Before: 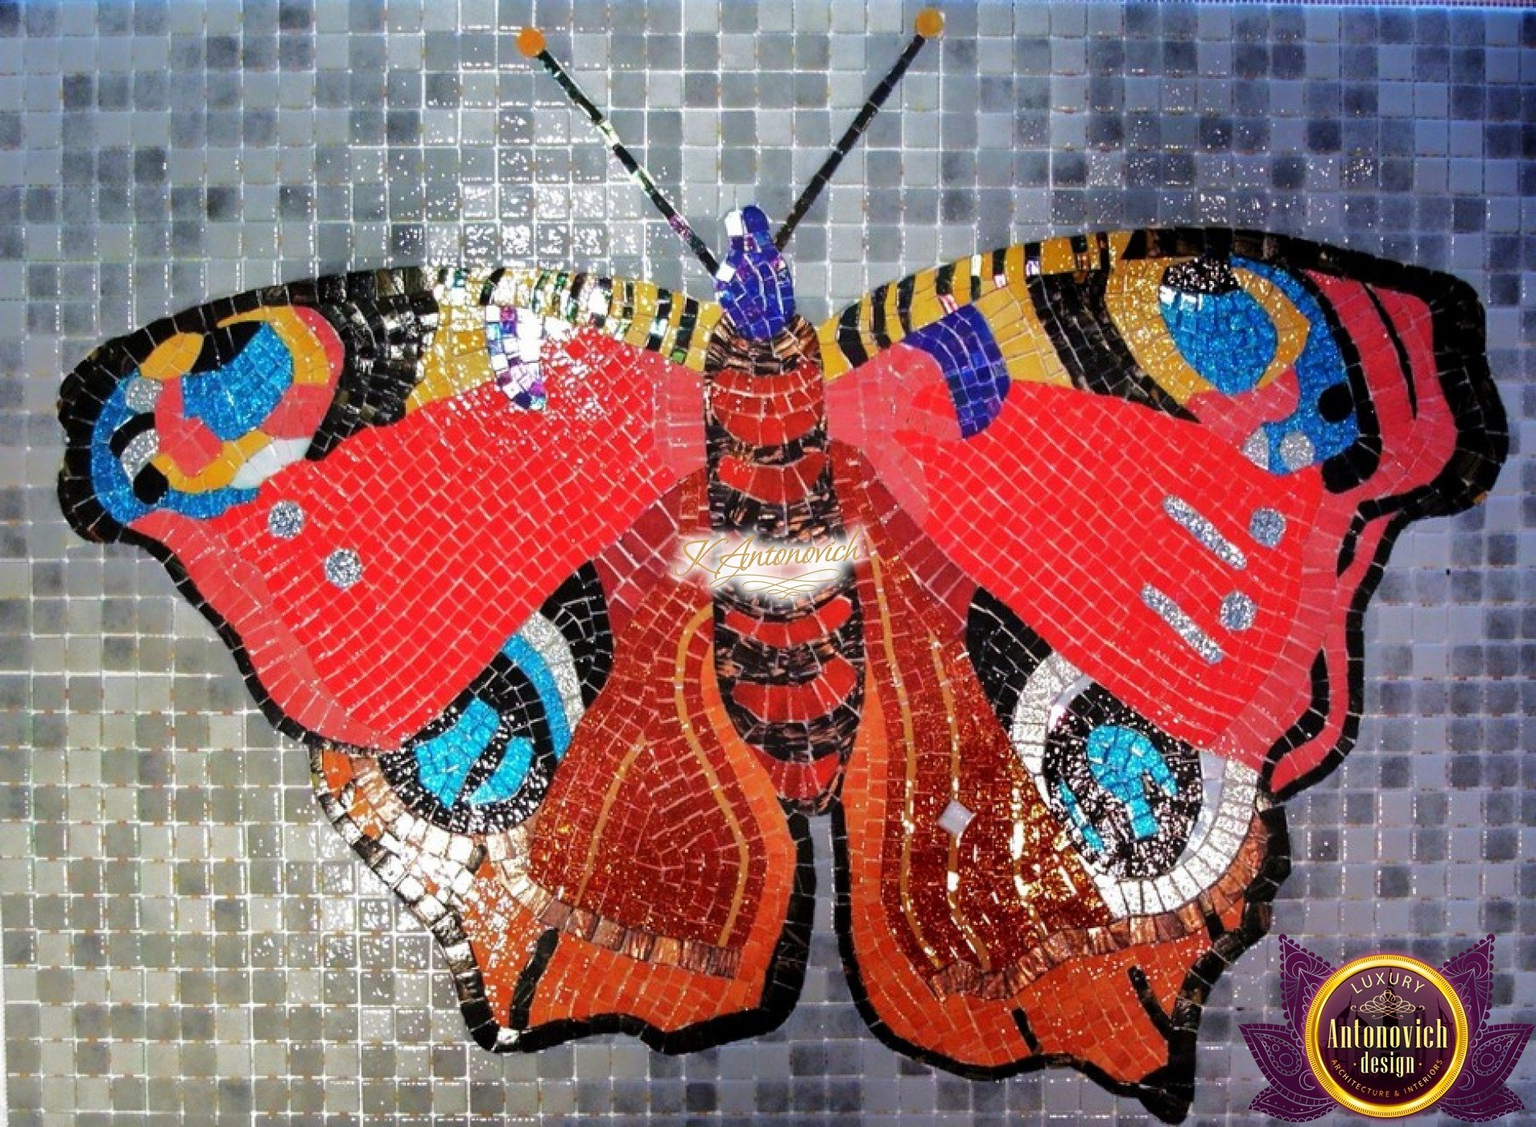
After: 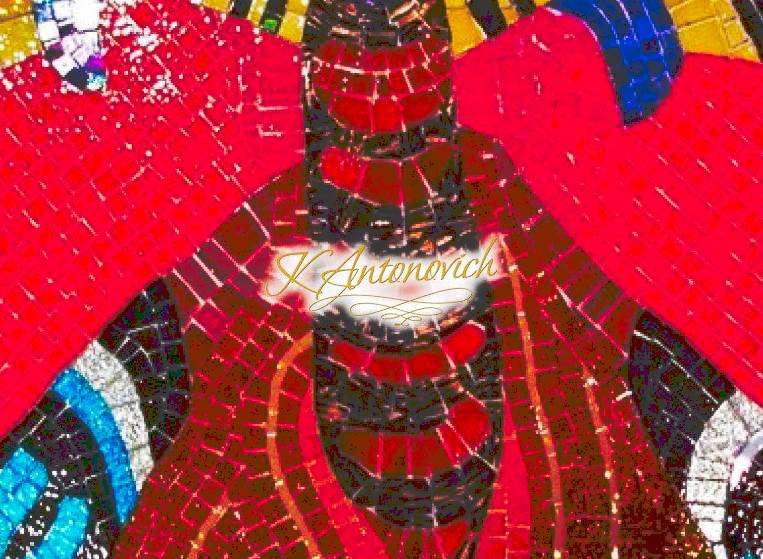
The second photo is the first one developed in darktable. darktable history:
white balance: emerald 1
exposure: black level correction 0.001, compensate highlight preservation false
tone equalizer: on, module defaults
crop: left 30%, top 30%, right 30%, bottom 30%
contrast brightness saturation: brightness -0.25, saturation 0.2
tone curve: curves: ch0 [(0, 0) (0.003, 0.231) (0.011, 0.231) (0.025, 0.231) (0.044, 0.231) (0.069, 0.231) (0.1, 0.234) (0.136, 0.239) (0.177, 0.243) (0.224, 0.247) (0.277, 0.265) (0.335, 0.311) (0.399, 0.389) (0.468, 0.507) (0.543, 0.634) (0.623, 0.74) (0.709, 0.83) (0.801, 0.889) (0.898, 0.93) (1, 1)], preserve colors none
